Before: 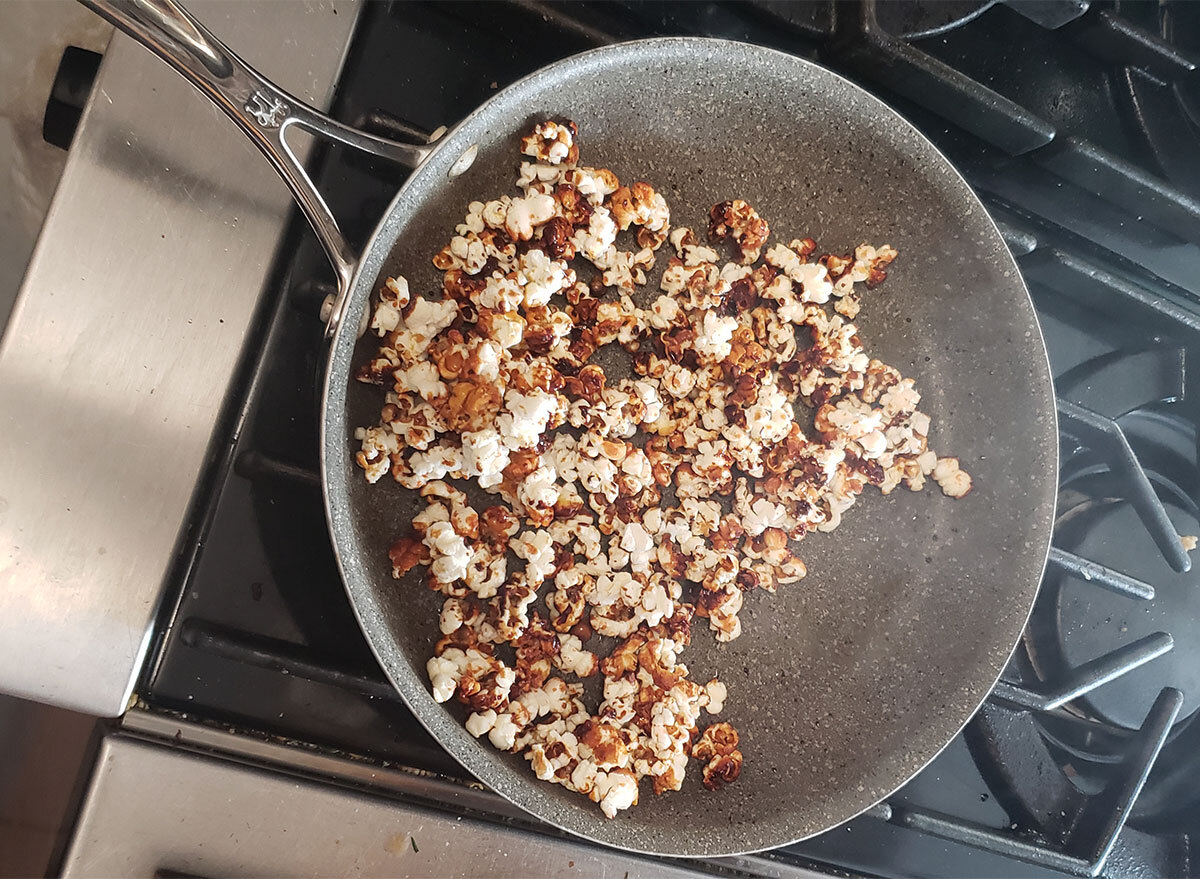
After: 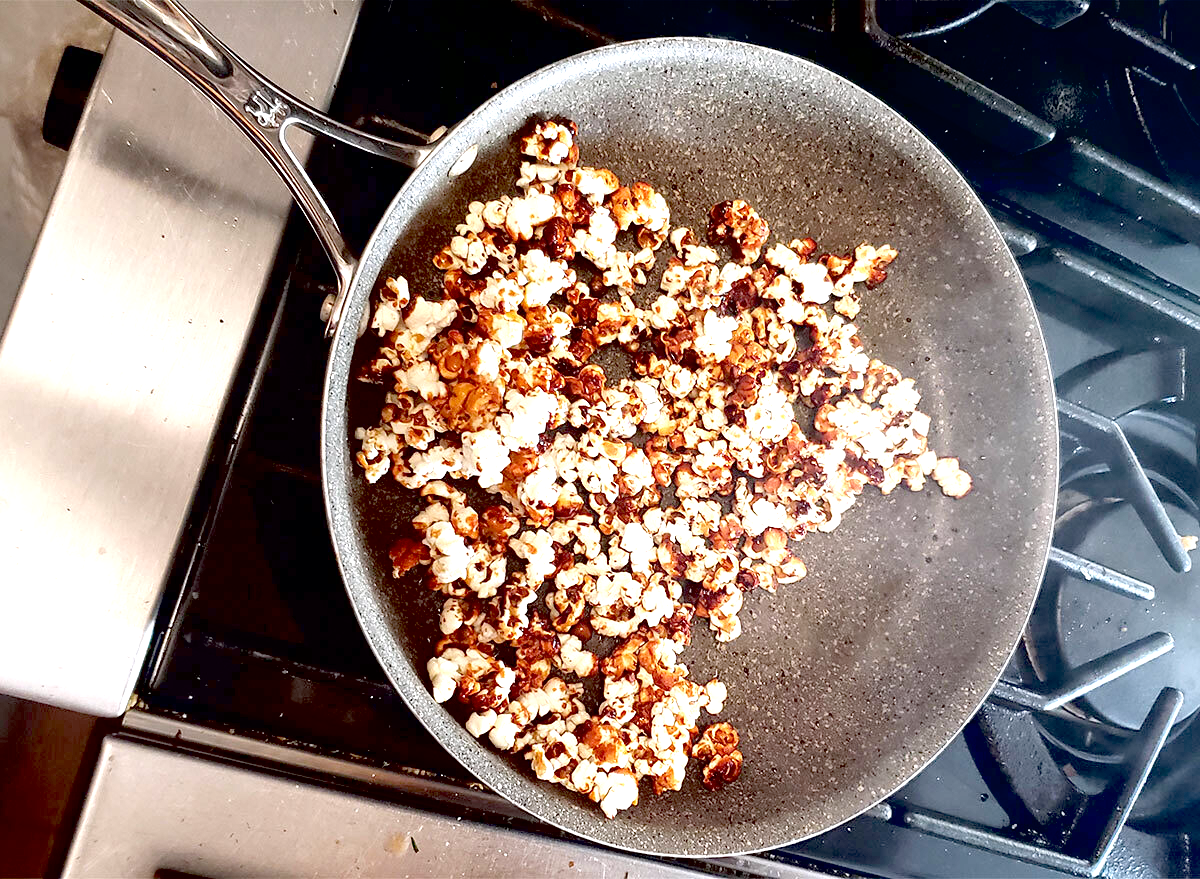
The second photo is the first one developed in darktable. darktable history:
local contrast: mode bilateral grid, contrast 20, coarseness 50, detail 120%, midtone range 0.2
exposure: black level correction 0.035, exposure 0.9 EV, compensate highlight preservation false
white balance: red 1.004, blue 1.024
